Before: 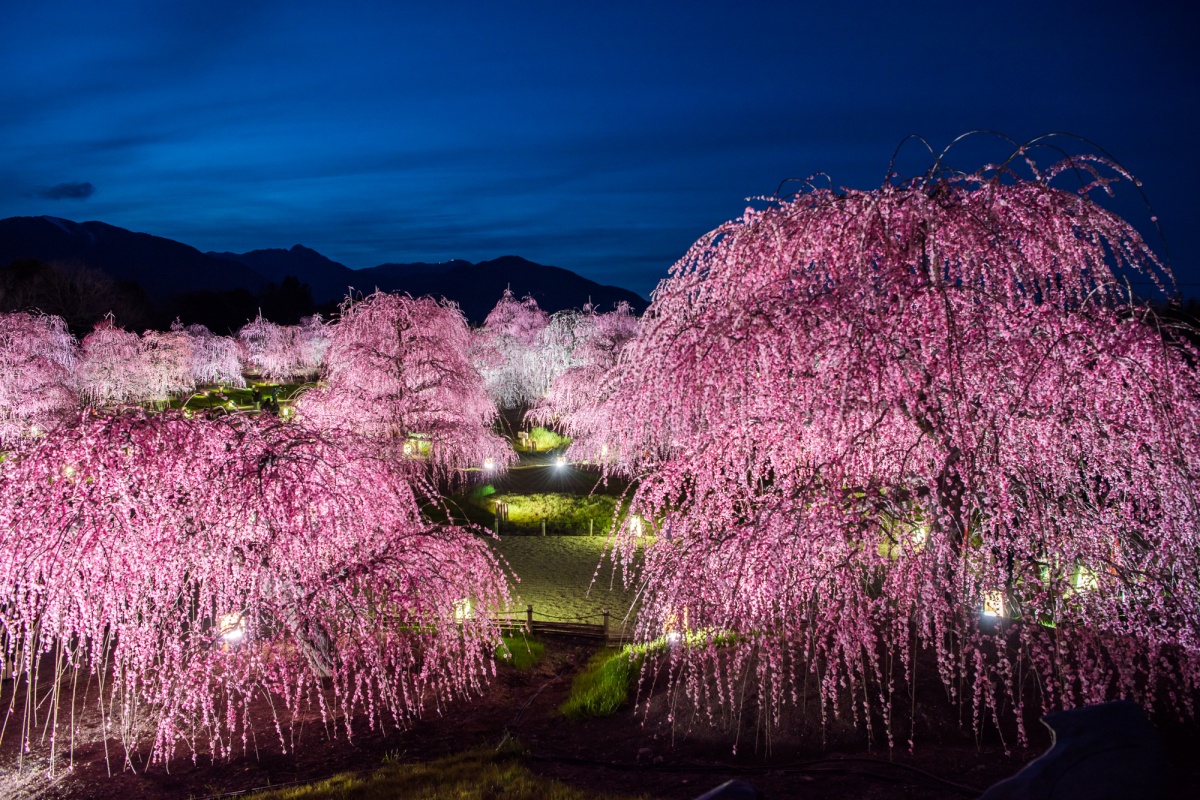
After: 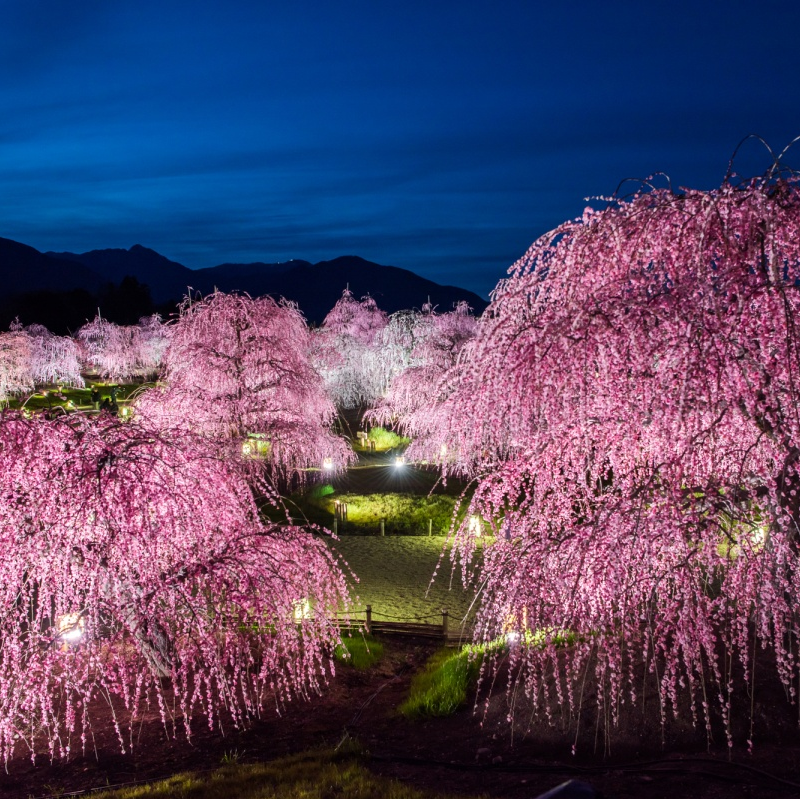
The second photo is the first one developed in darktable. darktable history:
crop and rotate: left 13.426%, right 19.9%
